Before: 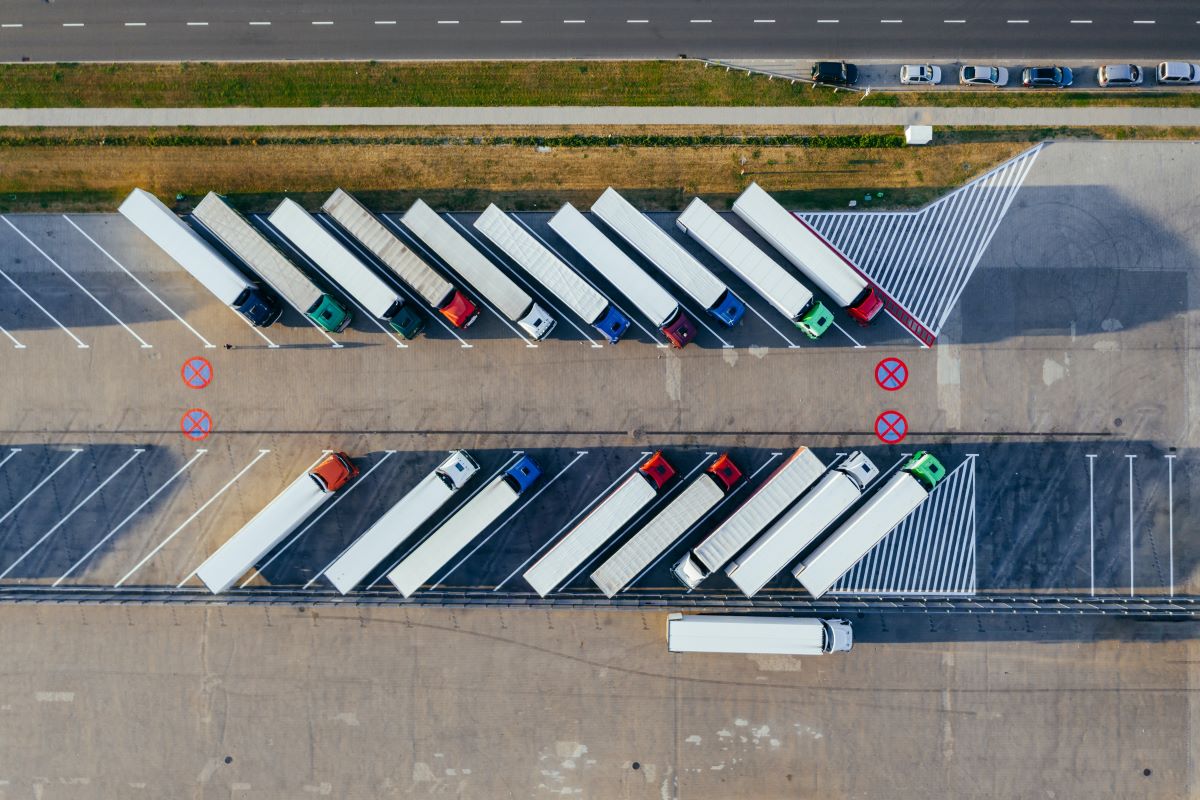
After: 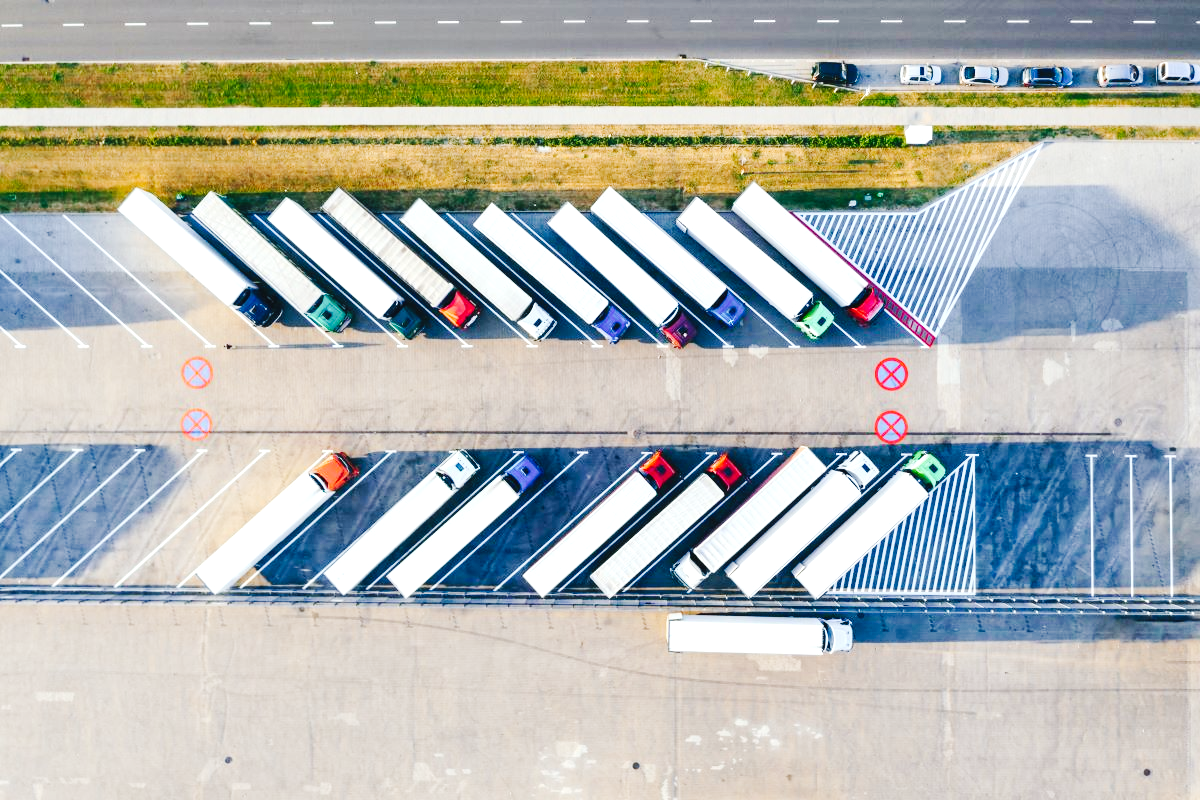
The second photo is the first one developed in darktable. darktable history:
exposure: exposure 0.746 EV, compensate exposure bias true, compensate highlight preservation false
tone curve: curves: ch0 [(0, 0.026) (0.146, 0.158) (0.272, 0.34) (0.453, 0.627) (0.687, 0.829) (1, 1)], preserve colors none
